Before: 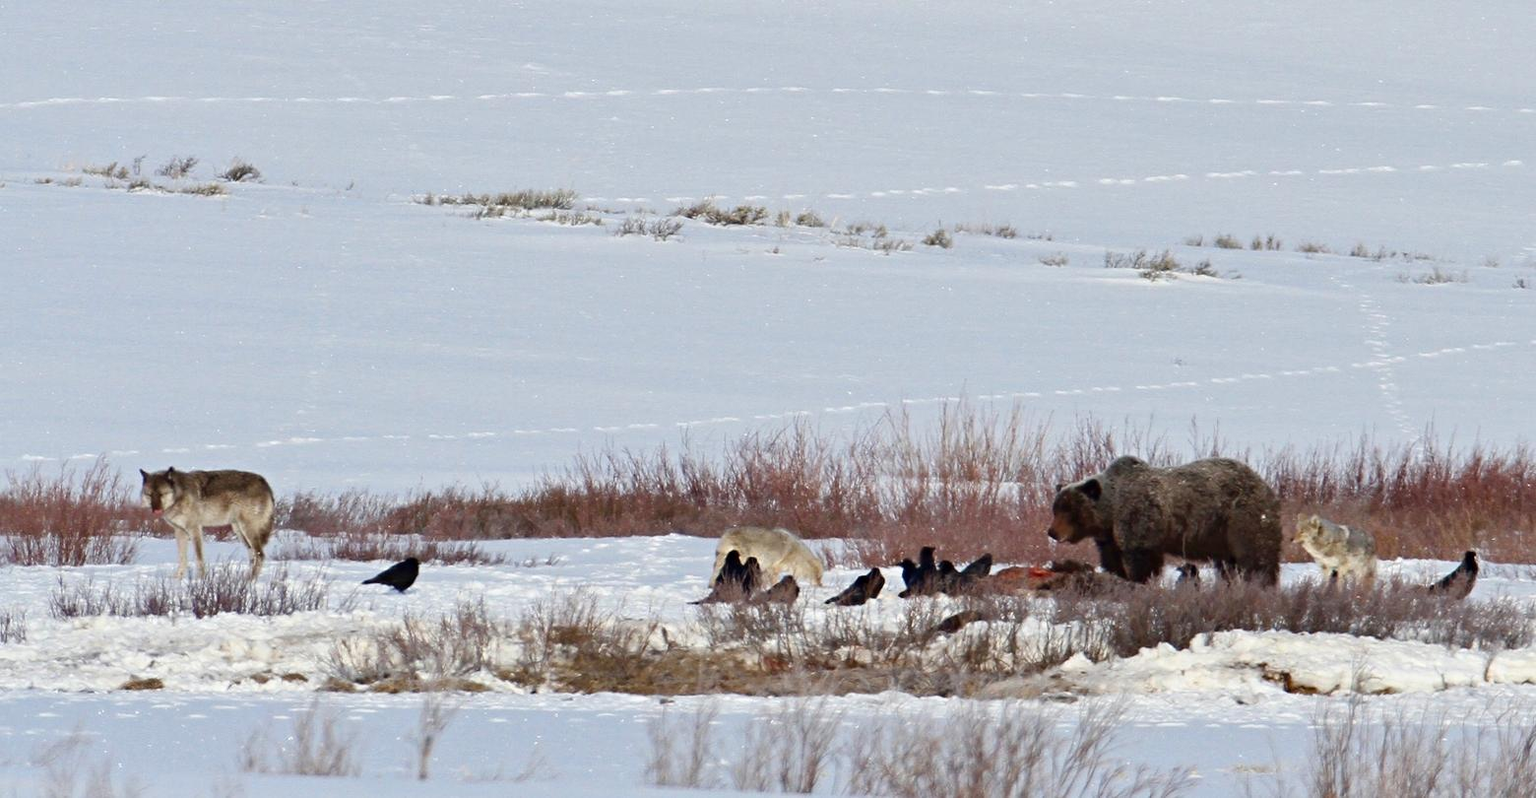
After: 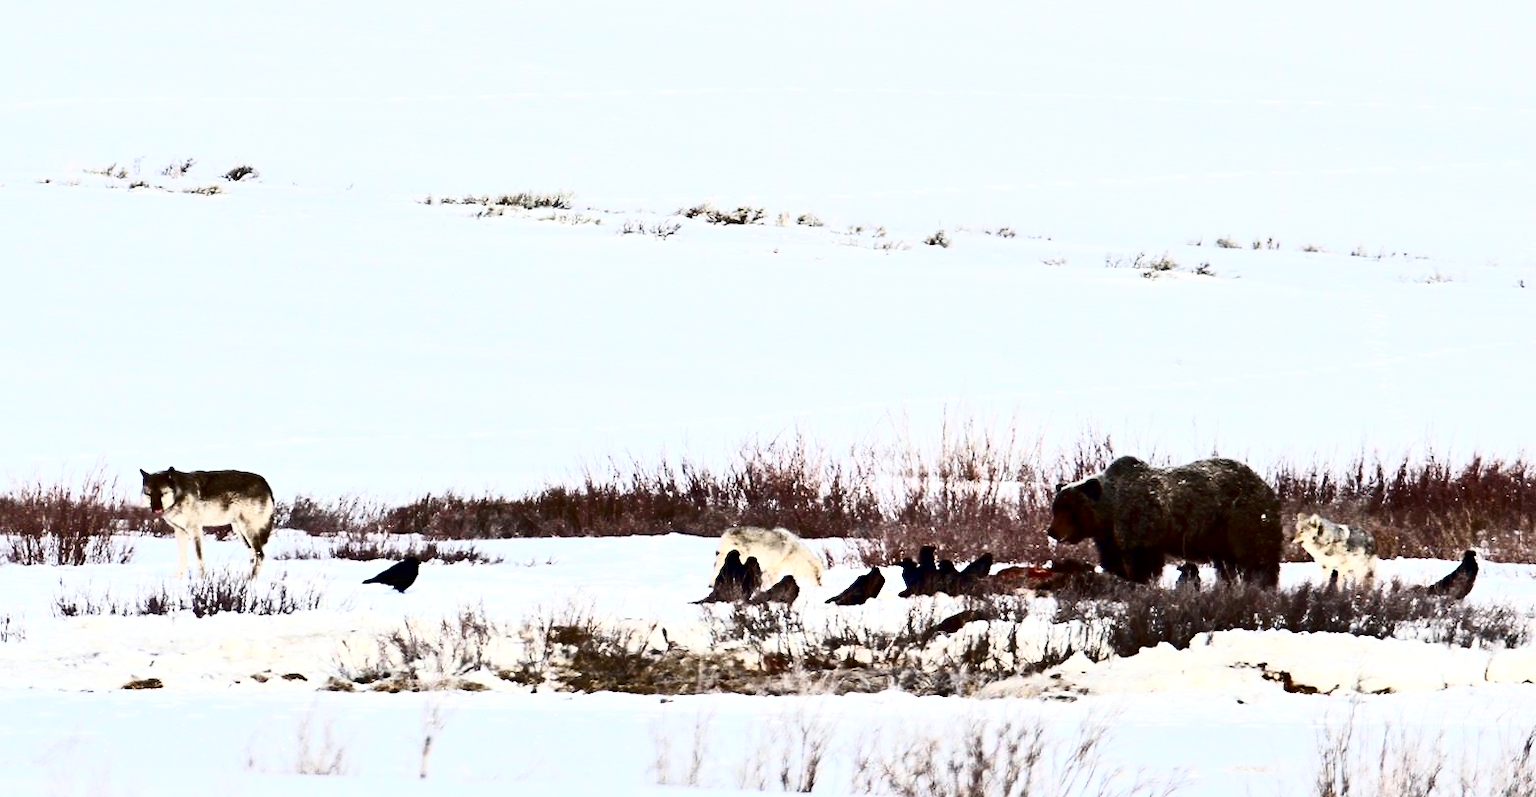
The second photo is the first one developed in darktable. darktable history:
color balance: mode lift, gamma, gain (sRGB)
contrast brightness saturation: contrast 0.93, brightness 0.2
local contrast: mode bilateral grid, contrast 20, coarseness 50, detail 130%, midtone range 0.2
